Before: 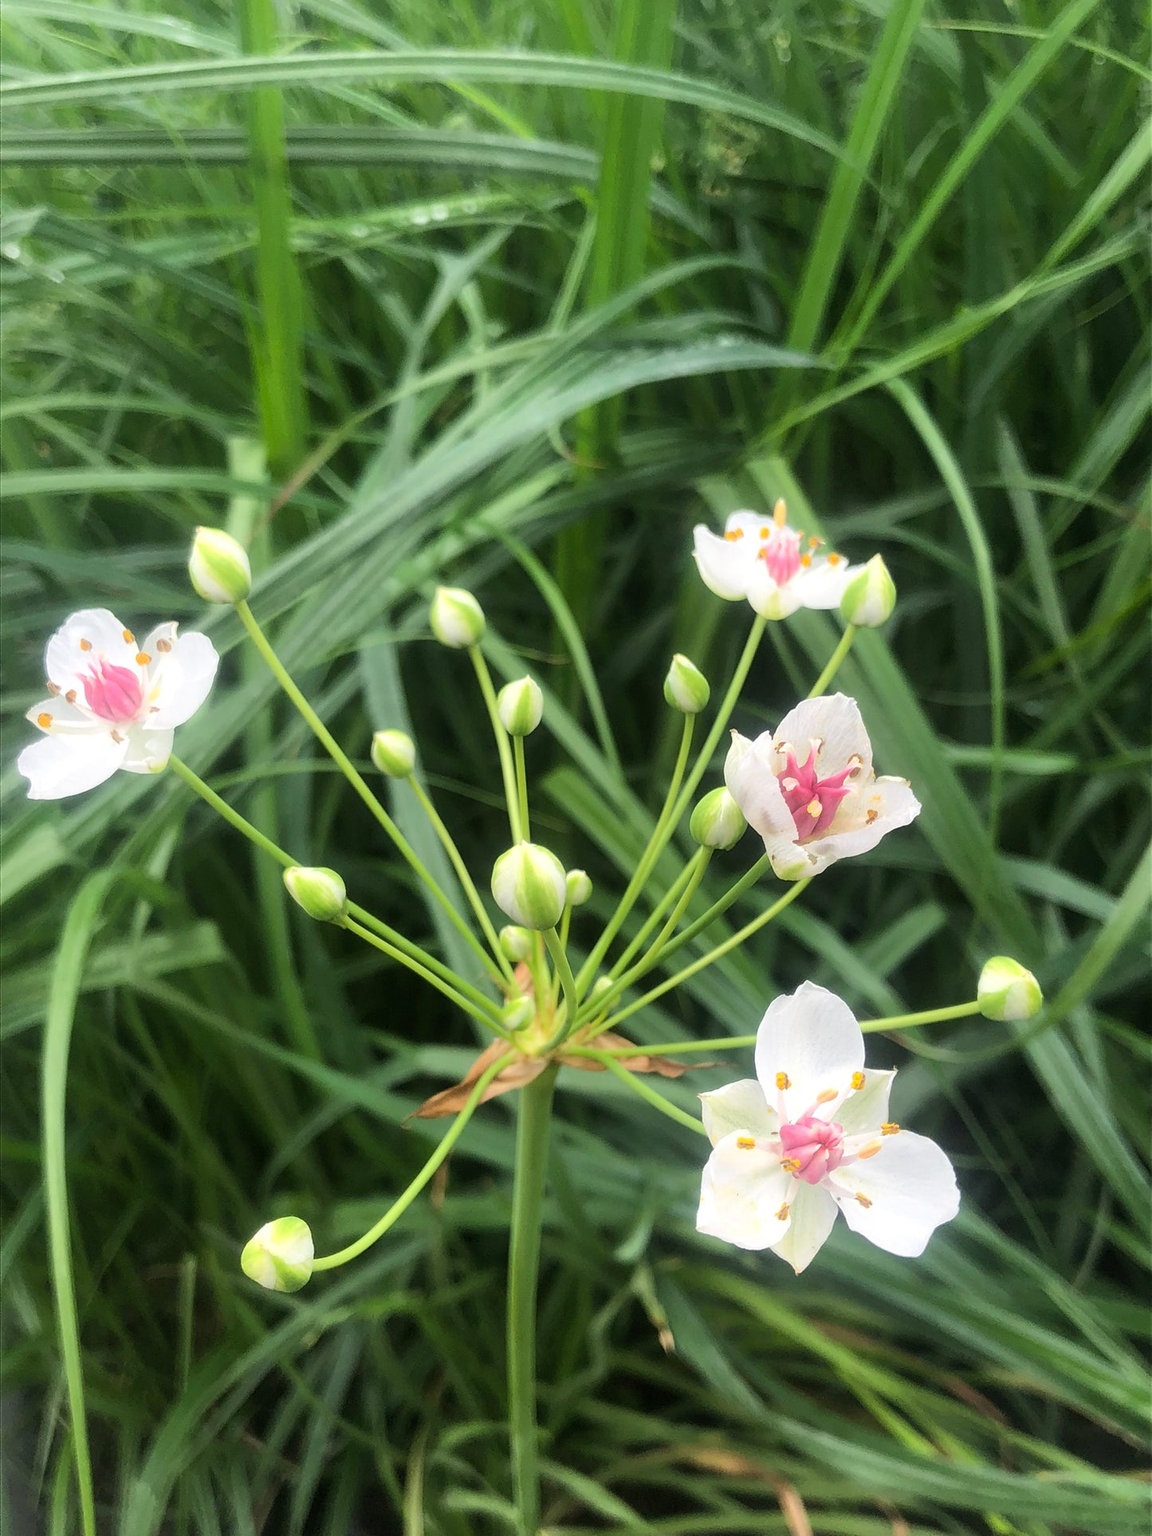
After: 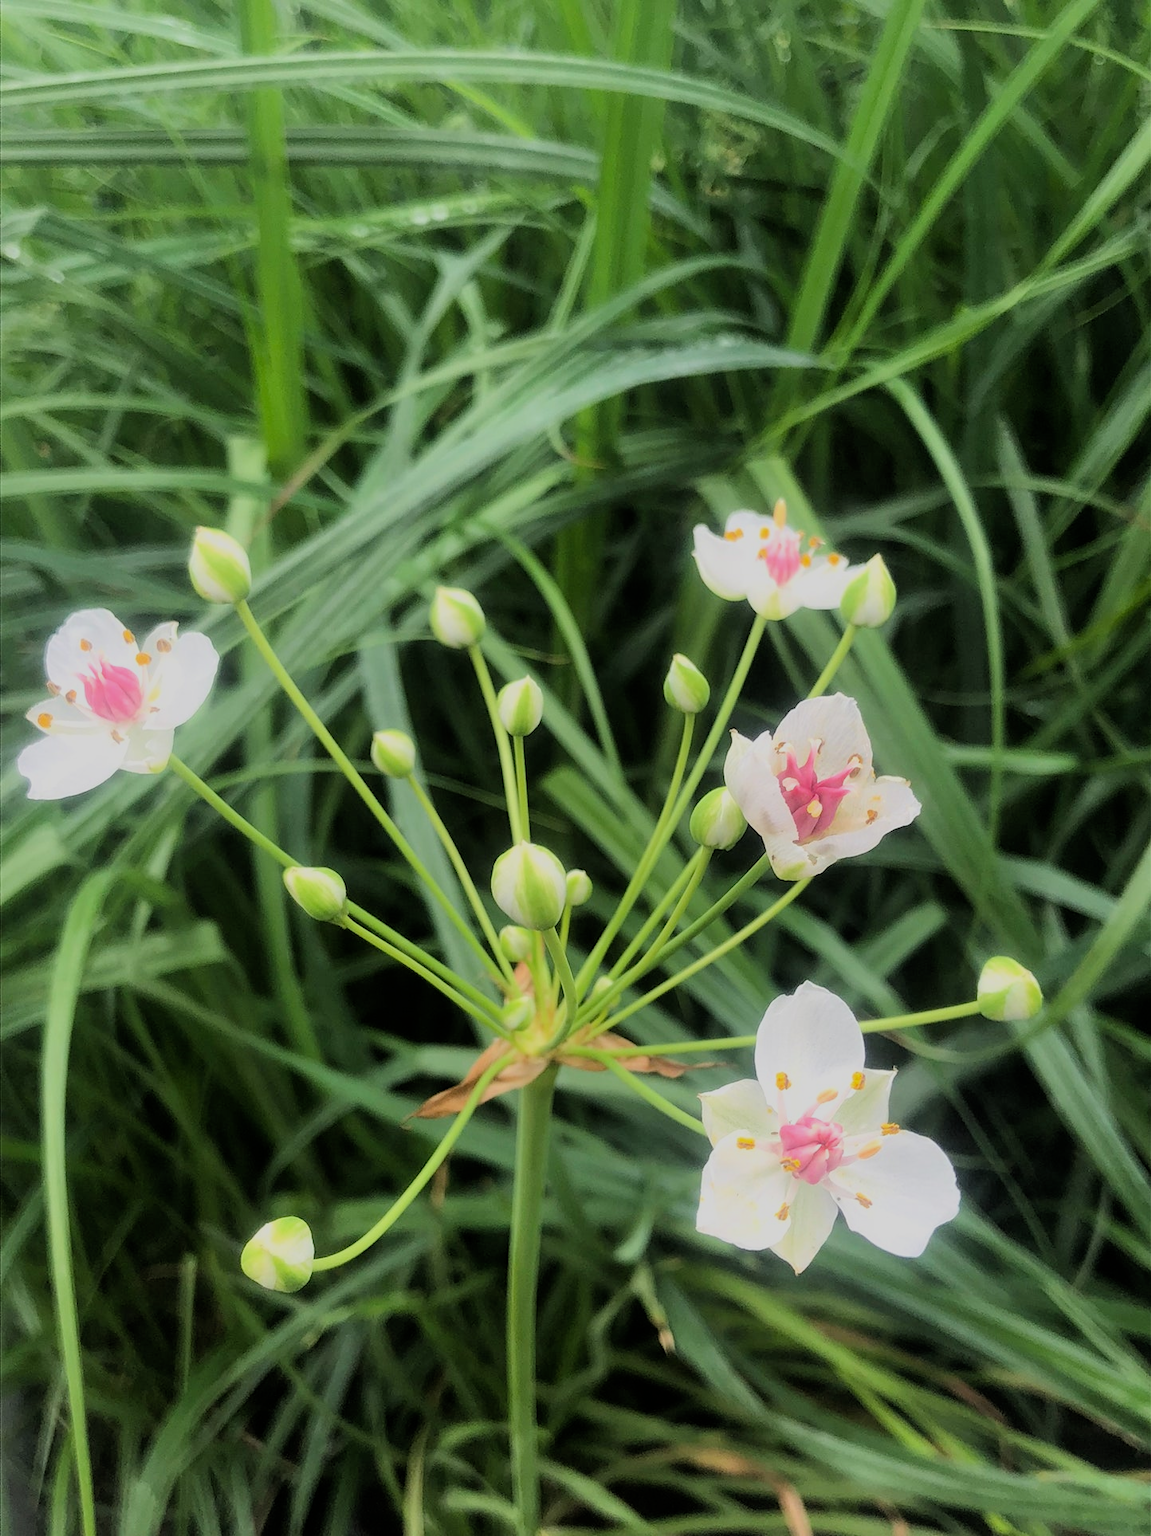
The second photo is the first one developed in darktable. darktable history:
filmic rgb: black relative exposure -6.69 EV, white relative exposure 4.56 EV, hardness 3.24, color science v6 (2022)
